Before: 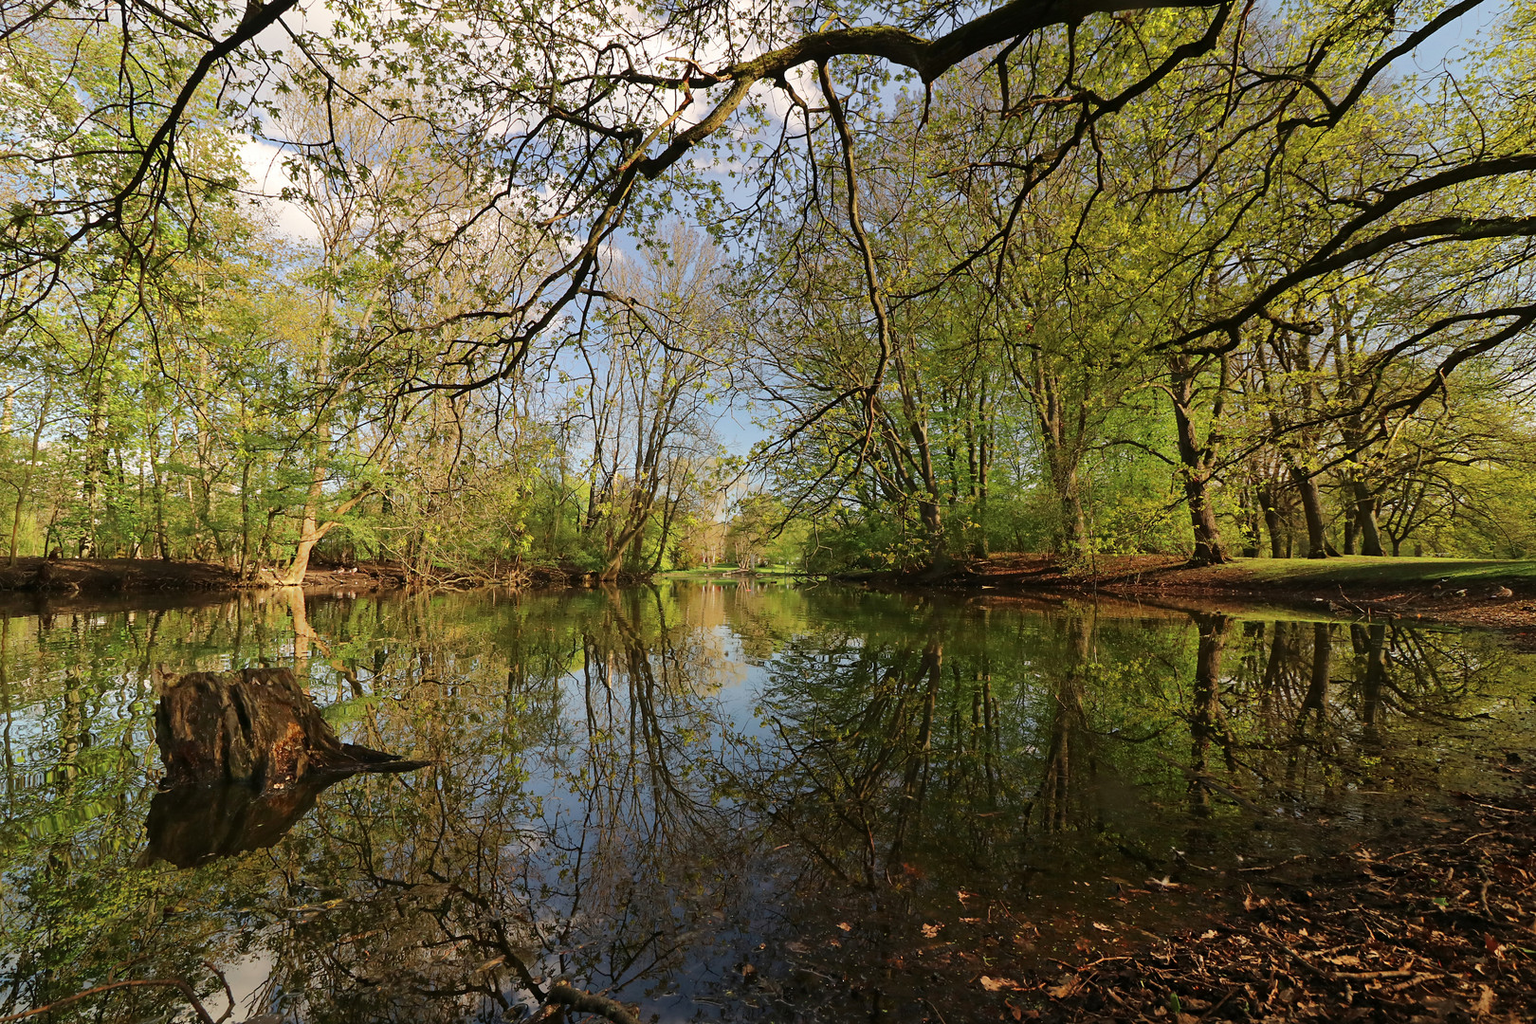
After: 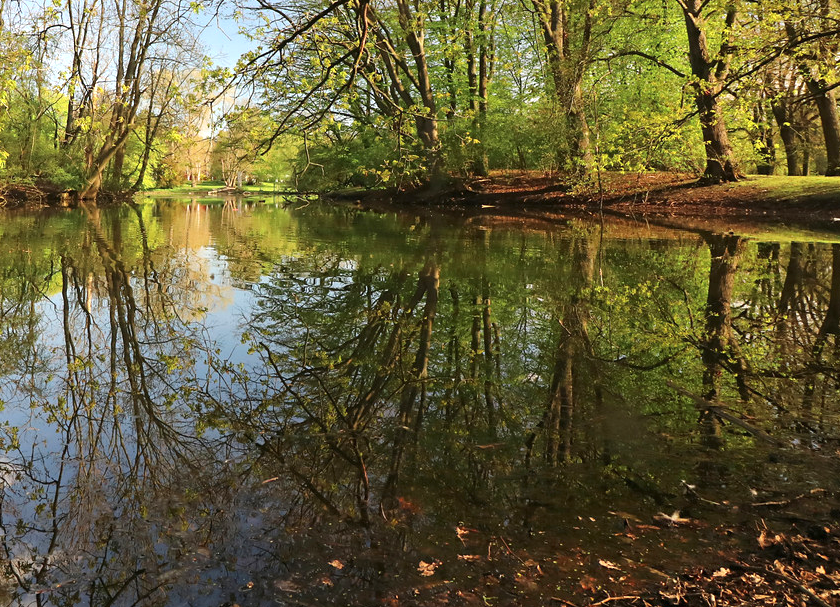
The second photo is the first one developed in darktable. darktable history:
exposure: black level correction 0, exposure 0.695 EV, compensate highlight preservation false
crop: left 34.254%, top 38.323%, right 13.865%, bottom 5.382%
